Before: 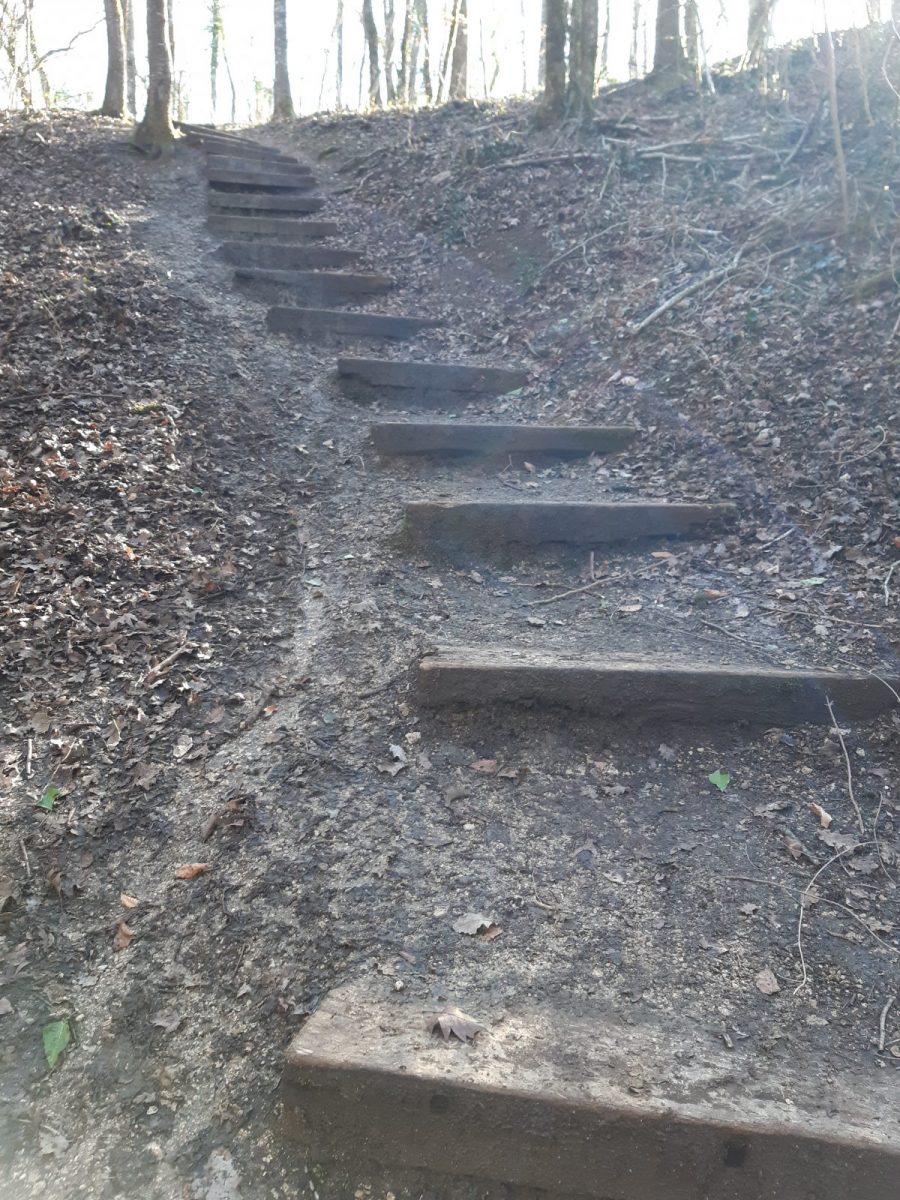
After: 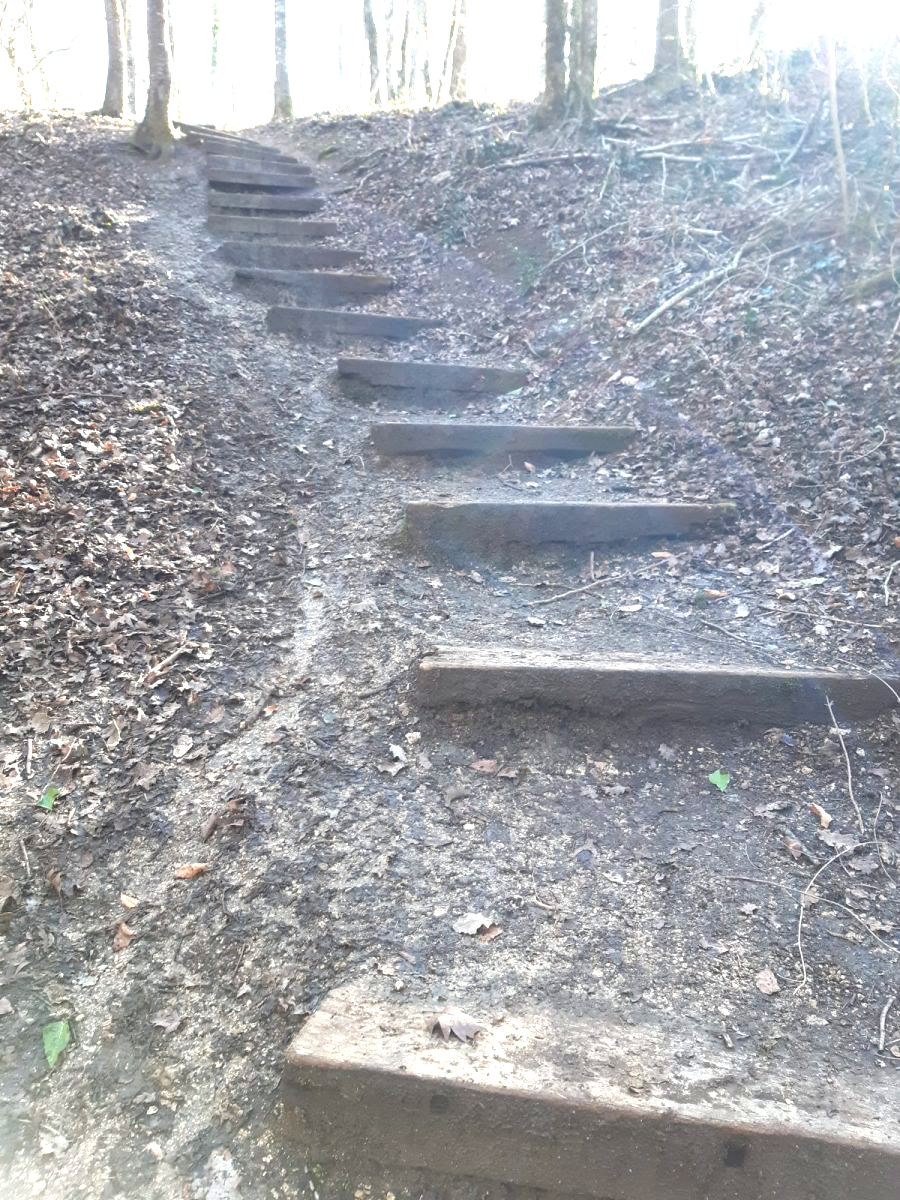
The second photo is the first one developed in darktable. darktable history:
exposure: exposure 0.941 EV, compensate exposure bias true, compensate highlight preservation false
